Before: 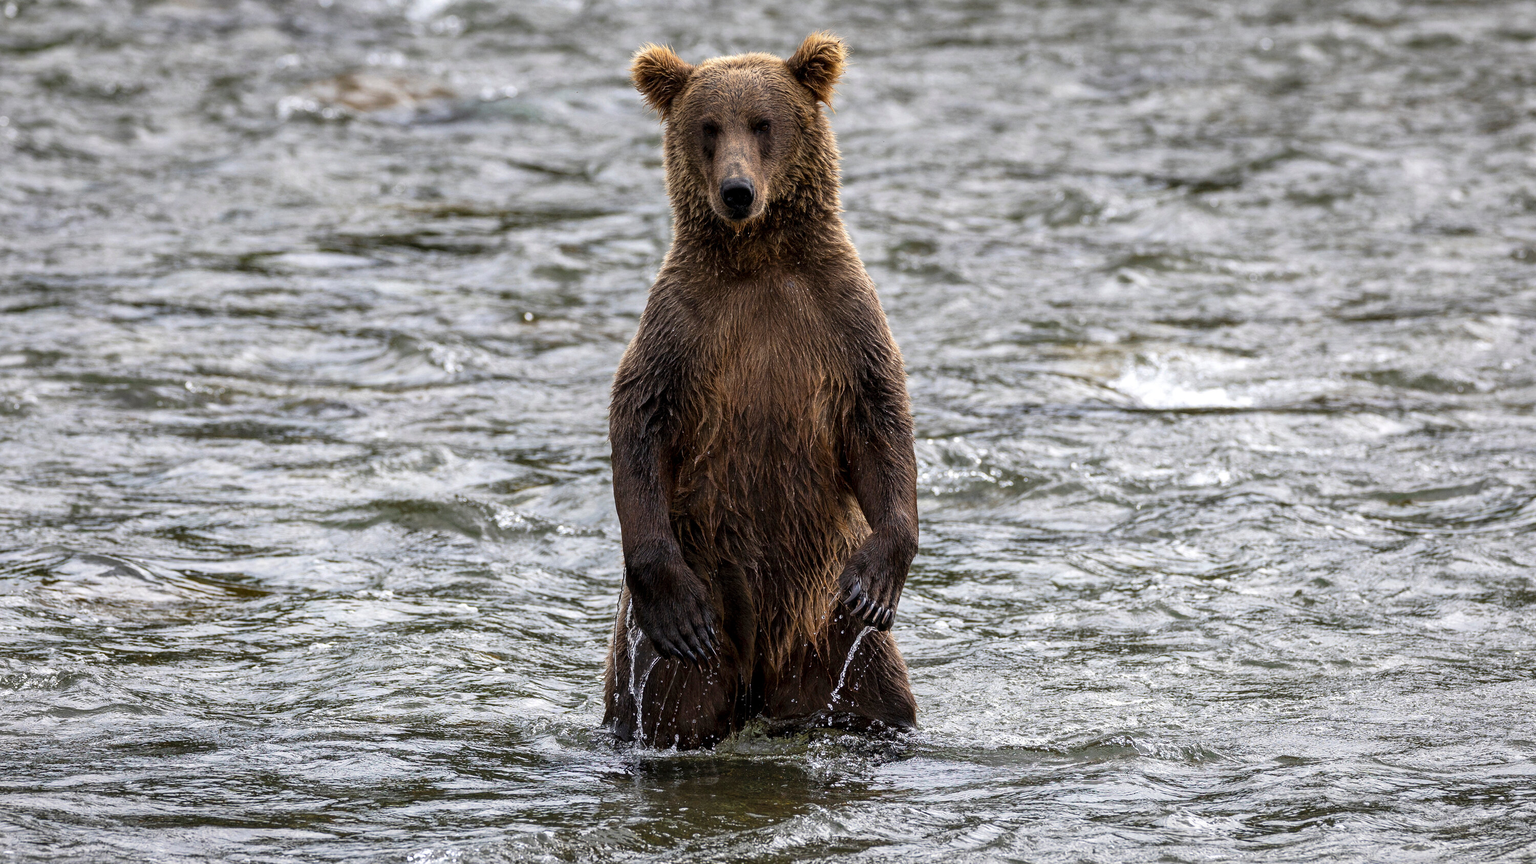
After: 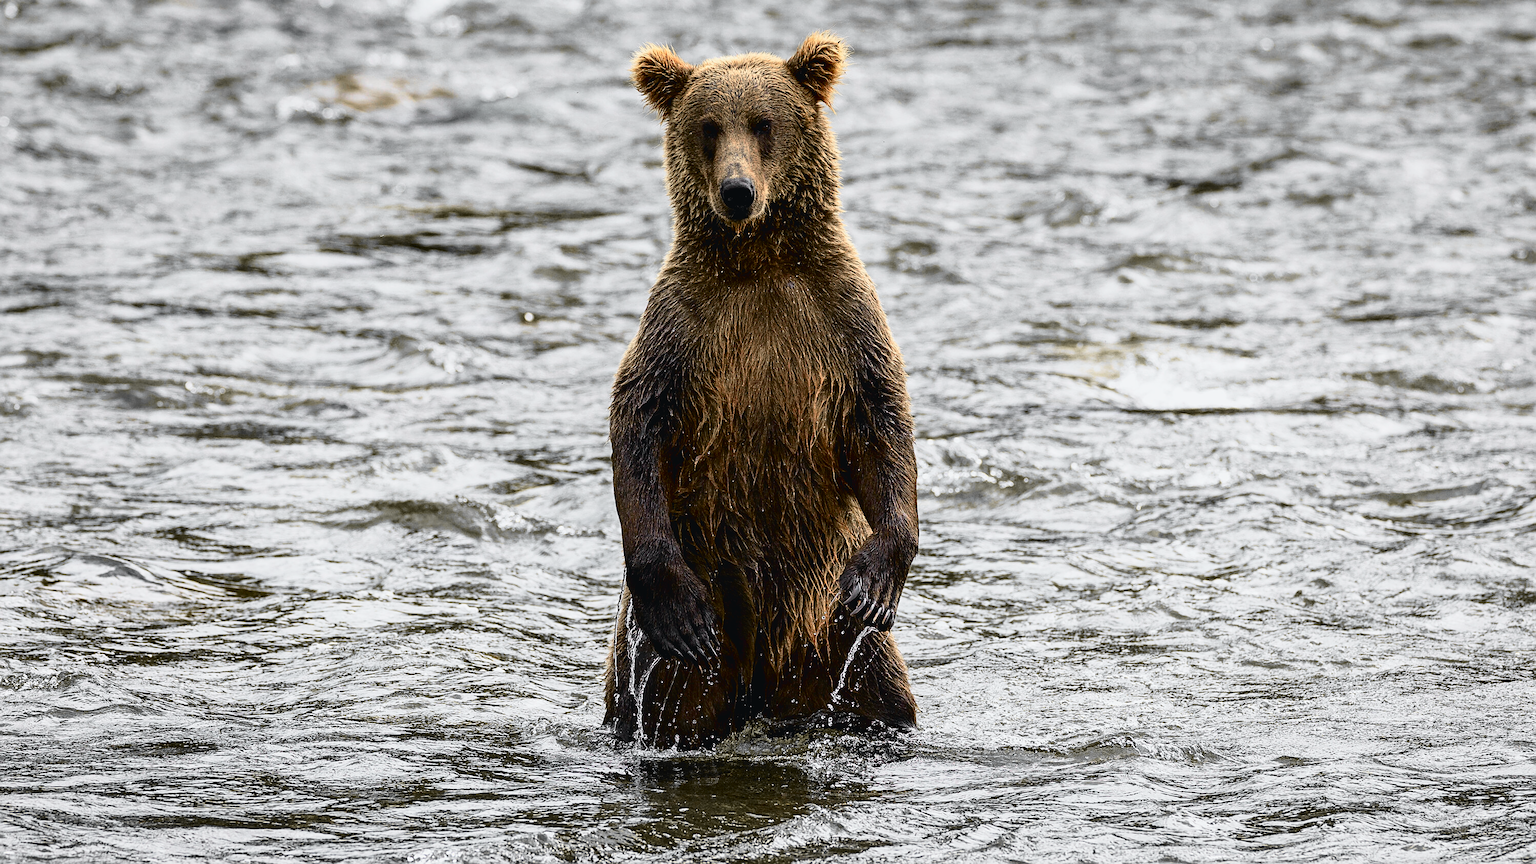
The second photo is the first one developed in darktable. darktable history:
color zones: curves: ch1 [(0, 0.679) (0.143, 0.647) (0.286, 0.261) (0.378, -0.011) (0.571, 0.396) (0.714, 0.399) (0.857, 0.406) (1, 0.679)]
sharpen: on, module defaults
tone curve: curves: ch0 [(0, 0.026) (0.058, 0.036) (0.246, 0.214) (0.437, 0.498) (0.55, 0.644) (0.657, 0.767) (0.822, 0.9) (1, 0.961)]; ch1 [(0, 0) (0.346, 0.307) (0.408, 0.369) (0.453, 0.457) (0.476, 0.489) (0.502, 0.498) (0.521, 0.515) (0.537, 0.531) (0.612, 0.641) (0.676, 0.728) (1, 1)]; ch2 [(0, 0) (0.346, 0.34) (0.434, 0.46) (0.485, 0.494) (0.5, 0.494) (0.511, 0.508) (0.537, 0.564) (0.579, 0.599) (0.663, 0.67) (1, 1)], color space Lab, independent channels, preserve colors none
